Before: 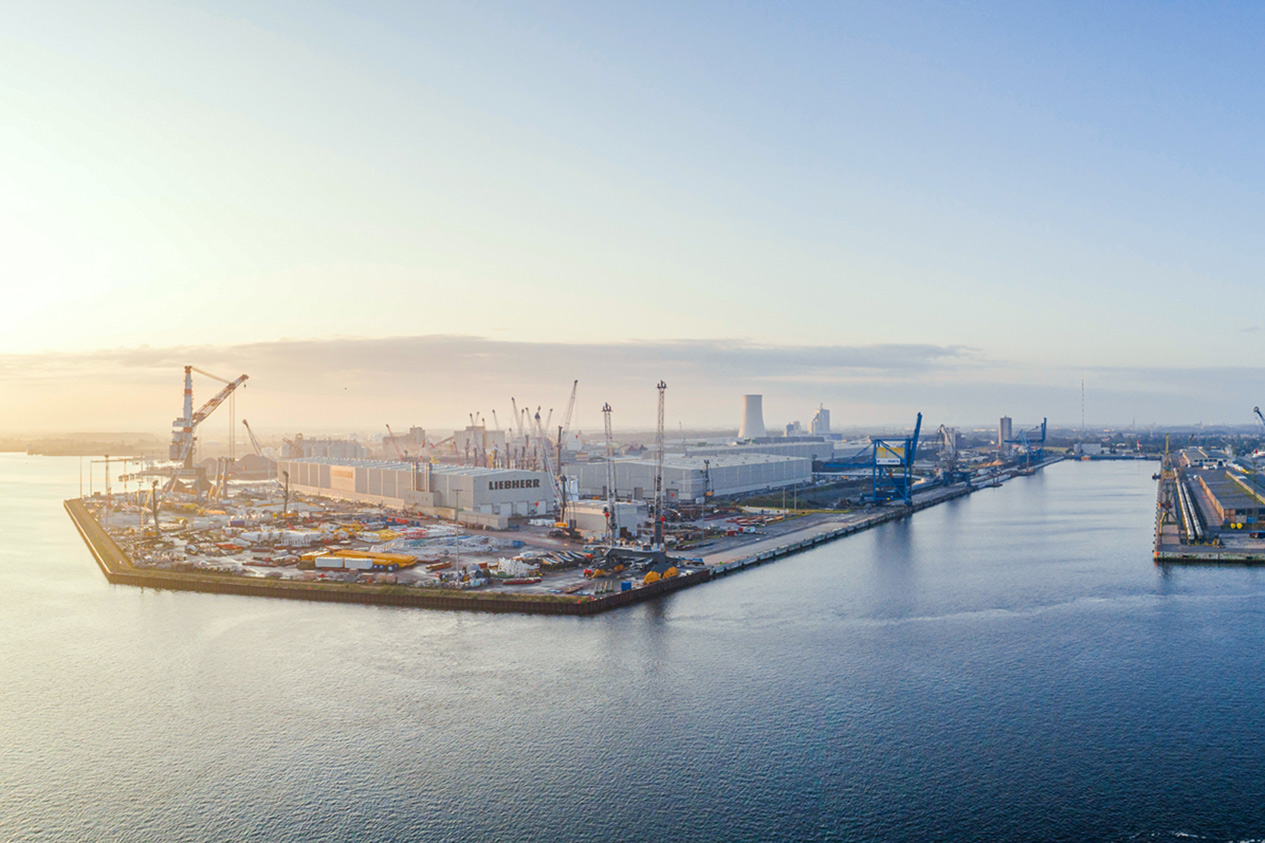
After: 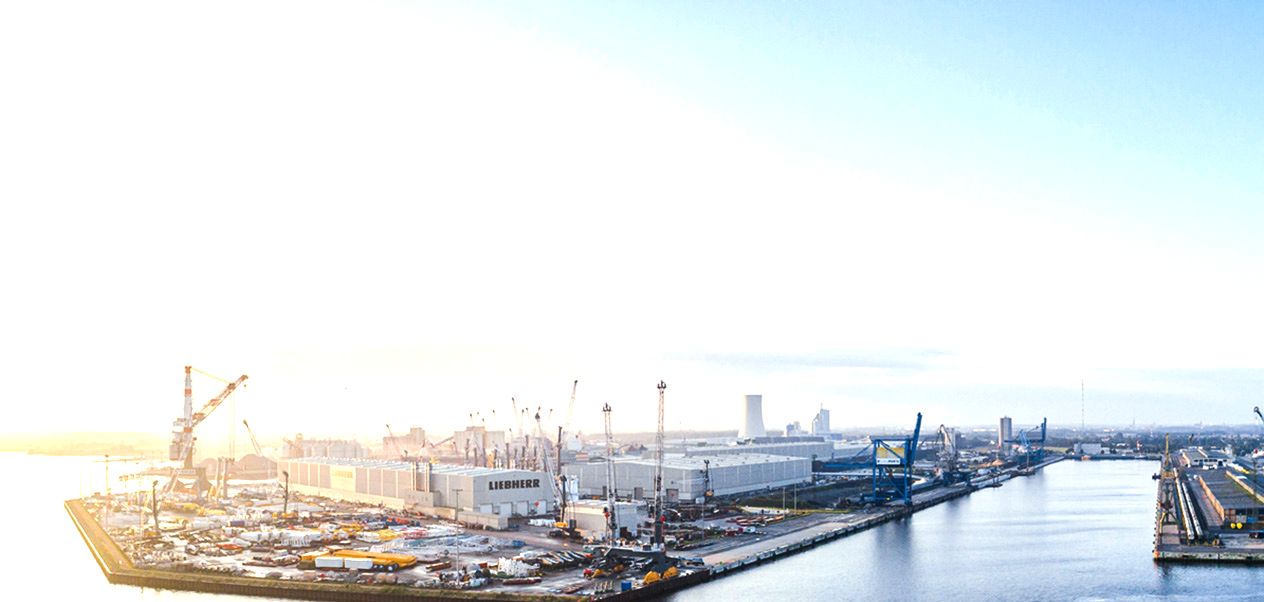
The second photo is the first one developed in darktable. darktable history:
tone equalizer: -8 EV -1.08 EV, -7 EV -1.01 EV, -6 EV -0.867 EV, -5 EV -0.578 EV, -3 EV 0.578 EV, -2 EV 0.867 EV, -1 EV 1.01 EV, +0 EV 1.08 EV, edges refinement/feathering 500, mask exposure compensation -1.57 EV, preserve details no
crop: bottom 28.576%
